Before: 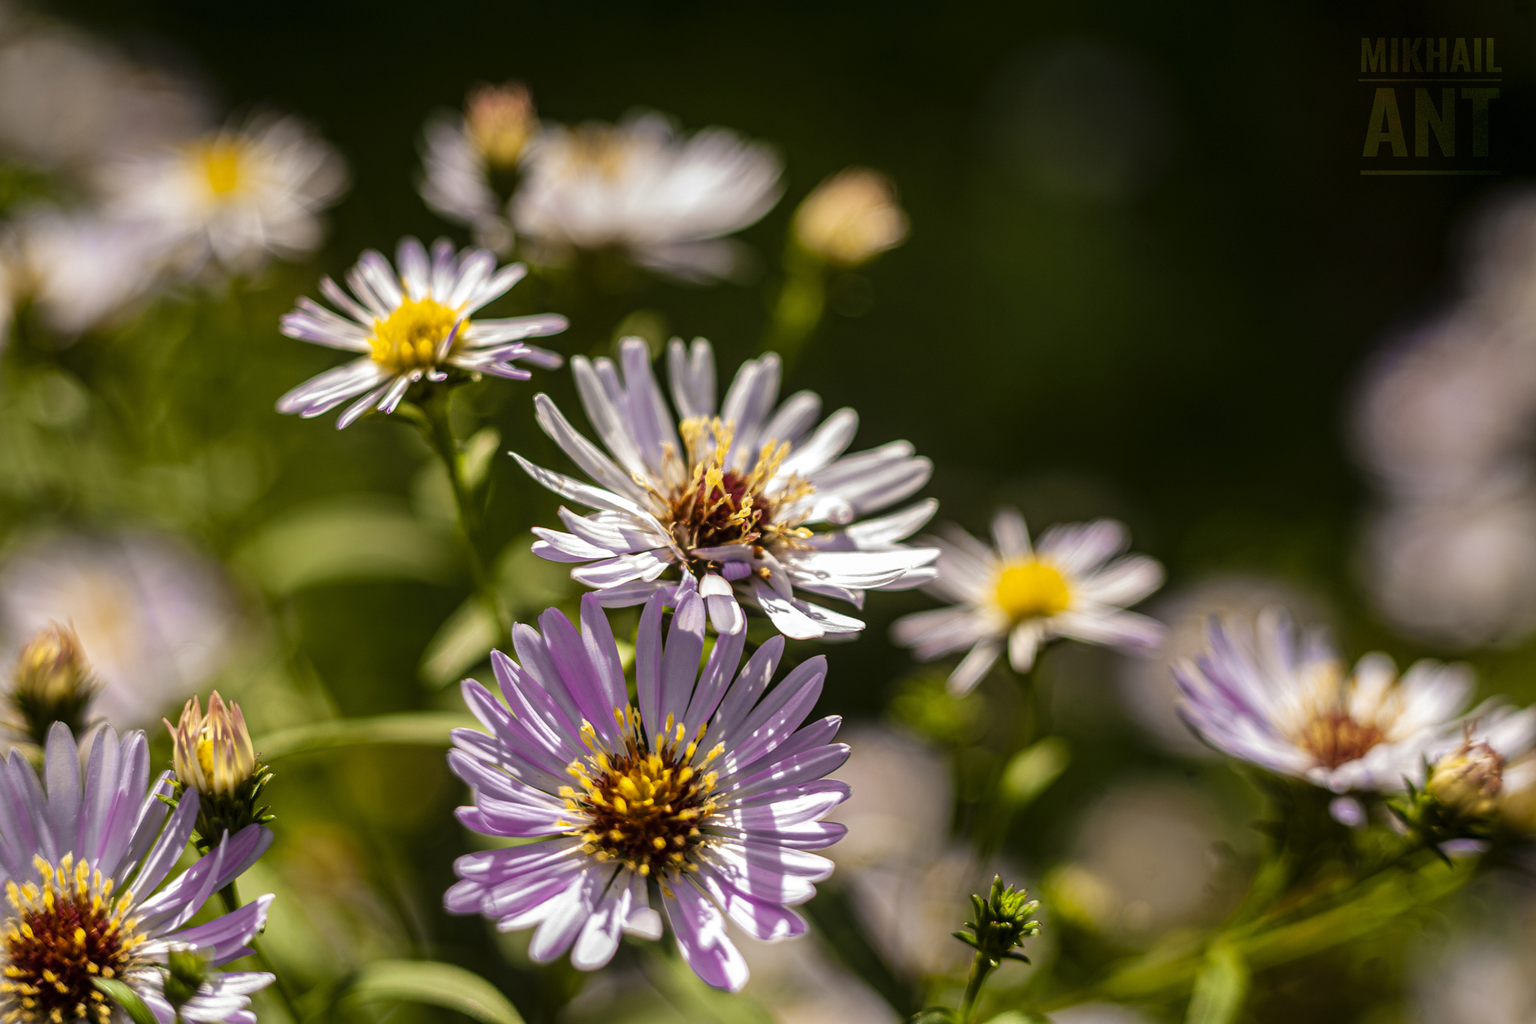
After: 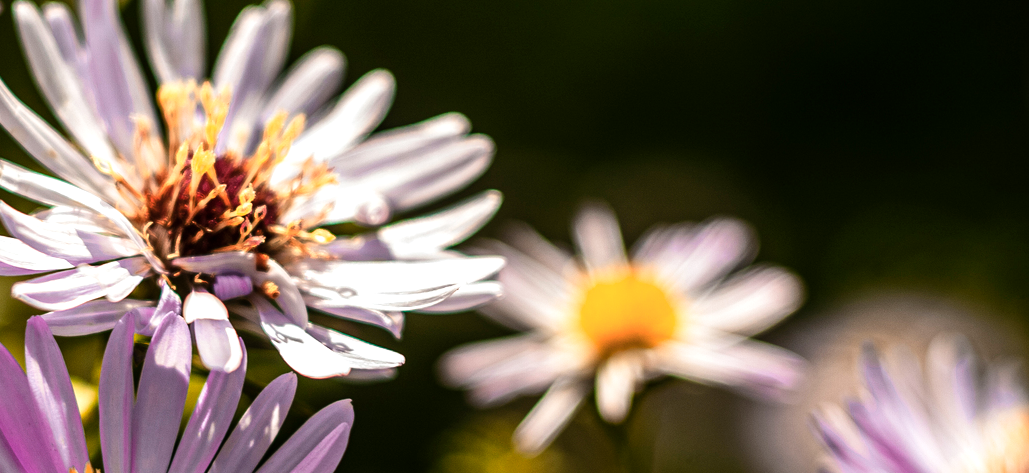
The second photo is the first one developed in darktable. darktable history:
color zones: curves: ch1 [(0, 0.469) (0.072, 0.457) (0.243, 0.494) (0.429, 0.5) (0.571, 0.5) (0.714, 0.5) (0.857, 0.5) (1, 0.469)]; ch2 [(0, 0.499) (0.143, 0.467) (0.242, 0.436) (0.429, 0.493) (0.571, 0.5) (0.714, 0.5) (0.857, 0.5) (1, 0.499)]
tone equalizer: -8 EV -0.417 EV, -7 EV -0.389 EV, -6 EV -0.333 EV, -5 EV -0.222 EV, -3 EV 0.222 EV, -2 EV 0.333 EV, -1 EV 0.389 EV, +0 EV 0.417 EV, edges refinement/feathering 500, mask exposure compensation -1.57 EV, preserve details no
white balance: emerald 1
tone curve: curves: ch0 [(0, 0) (0.003, 0.003) (0.011, 0.012) (0.025, 0.026) (0.044, 0.047) (0.069, 0.073) (0.1, 0.105) (0.136, 0.143) (0.177, 0.187) (0.224, 0.237) (0.277, 0.293) (0.335, 0.354) (0.399, 0.422) (0.468, 0.495) (0.543, 0.574) (0.623, 0.659) (0.709, 0.749) (0.801, 0.846) (0.898, 0.932) (1, 1)], preserve colors none
crop: left 36.607%, top 34.735%, right 13.146%, bottom 30.611%
